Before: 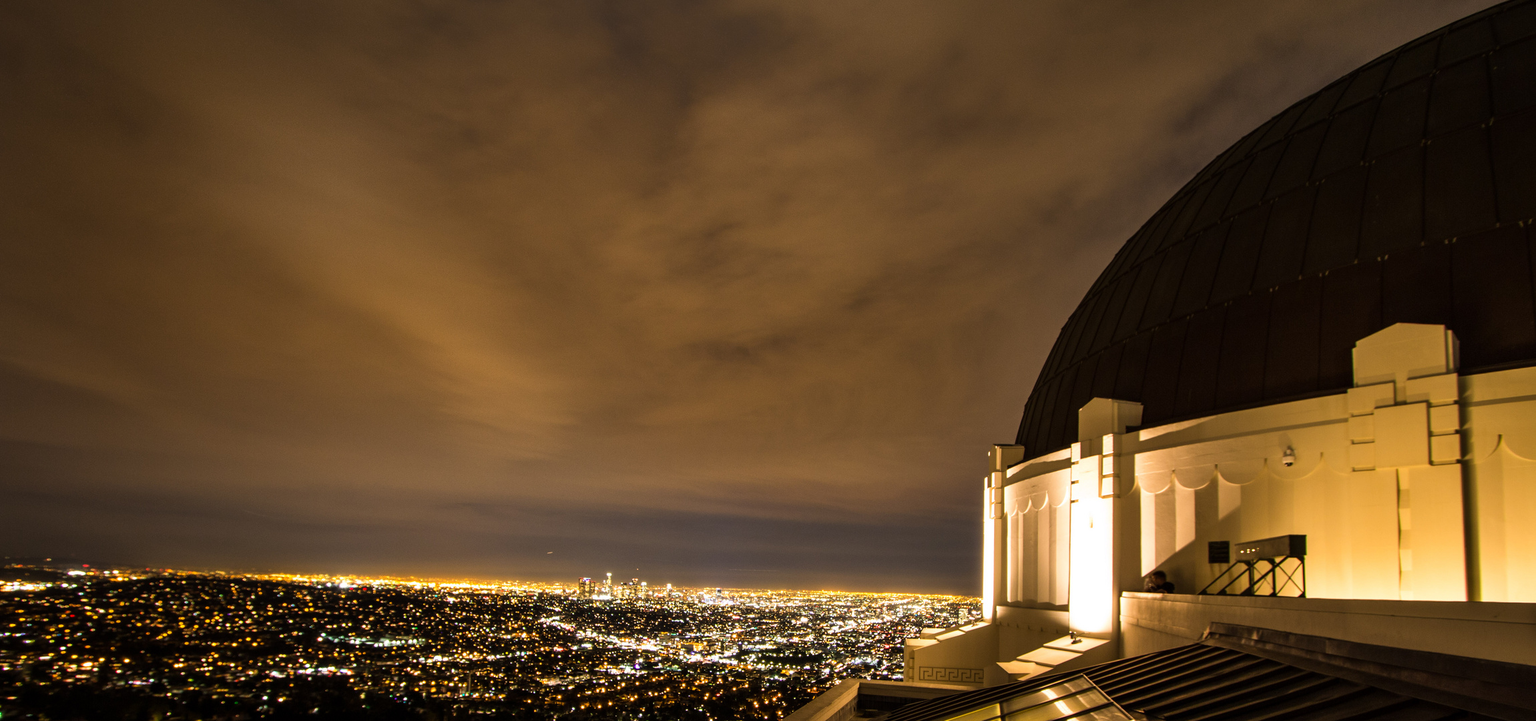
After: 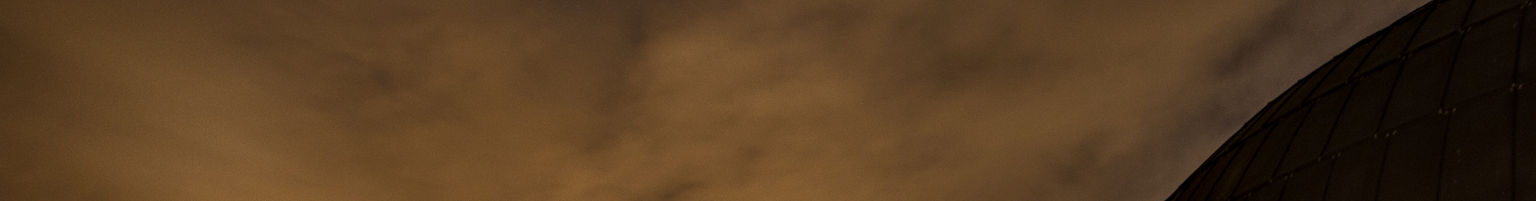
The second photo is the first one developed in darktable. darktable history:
crop and rotate: left 9.656%, top 9.642%, right 6.073%, bottom 66.834%
local contrast: on, module defaults
